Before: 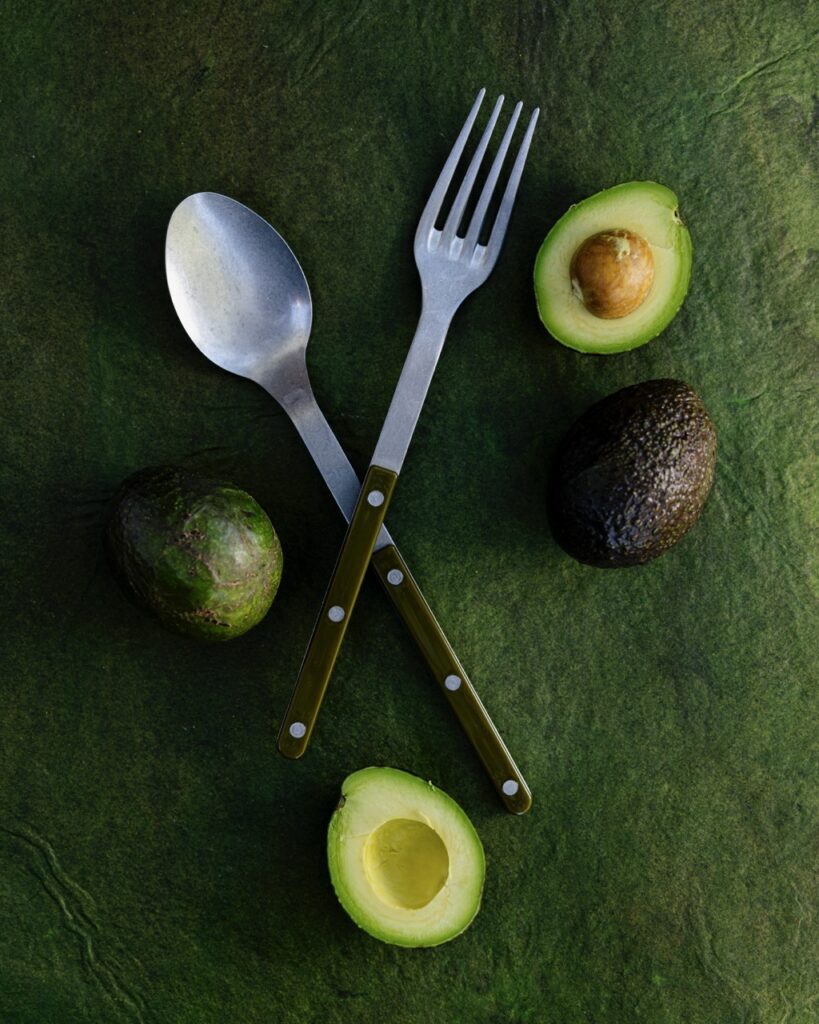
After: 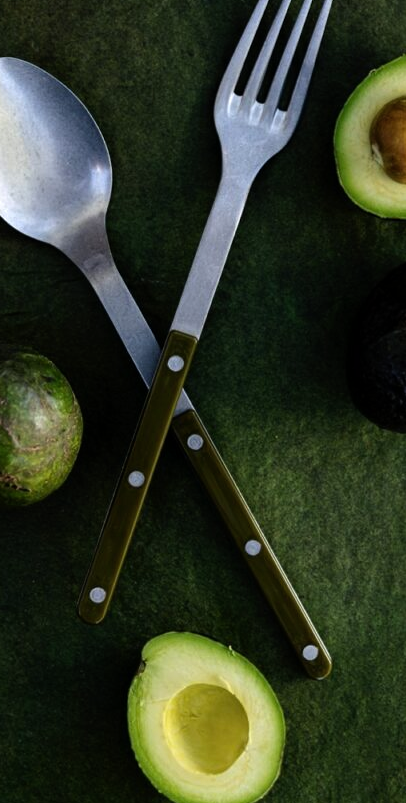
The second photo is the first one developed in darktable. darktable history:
crop and rotate: angle 0.02°, left 24.449%, top 13.244%, right 25.988%, bottom 8.324%
color balance rgb: perceptual saturation grading › global saturation 0.688%, global vibrance 9.285%, contrast 14.659%, saturation formula JzAzBz (2021)
